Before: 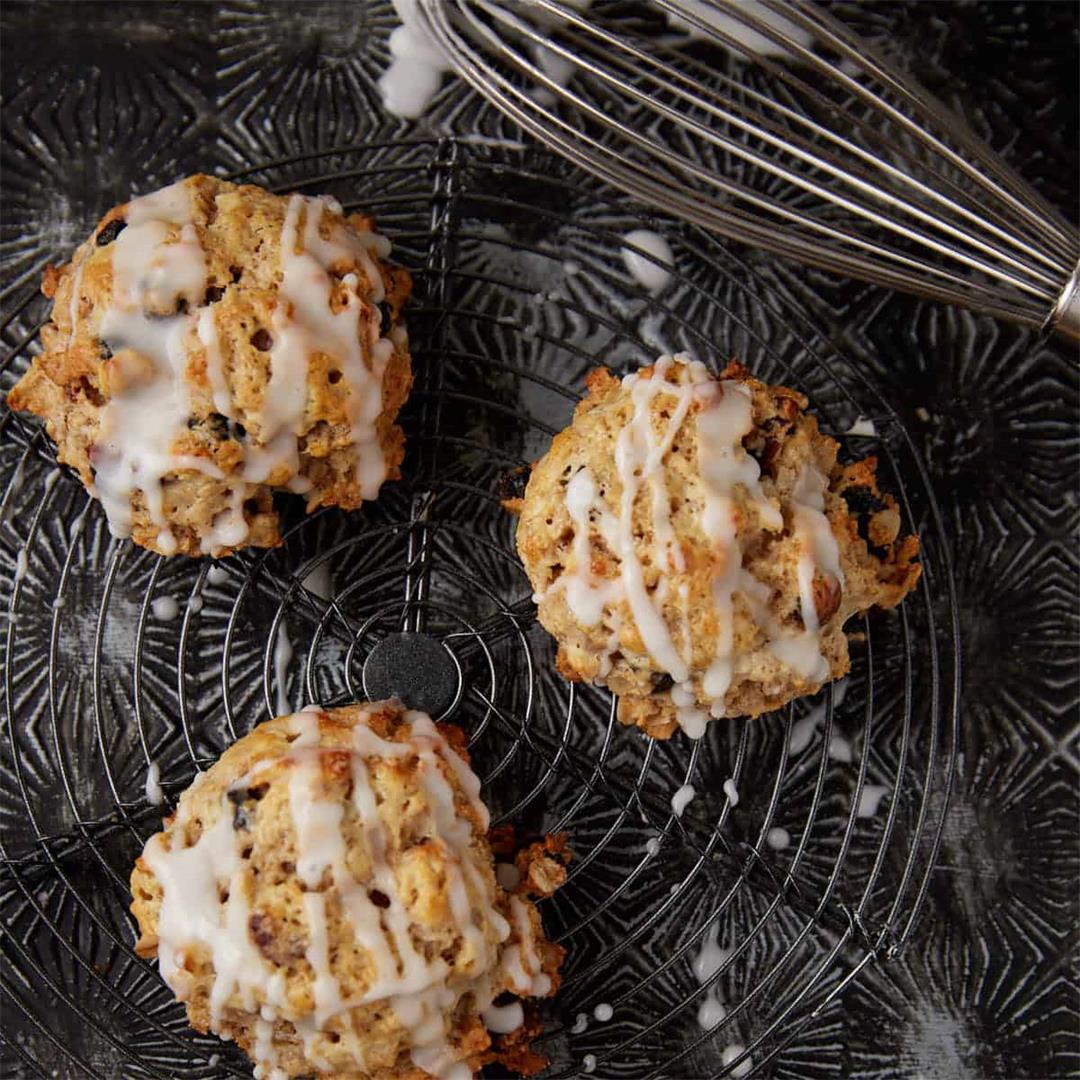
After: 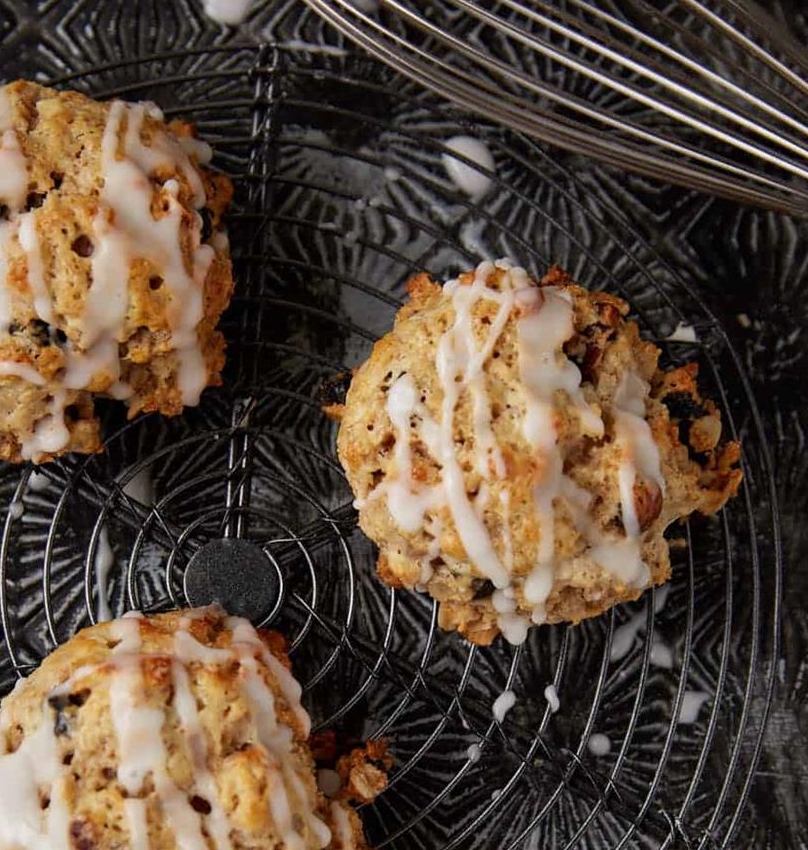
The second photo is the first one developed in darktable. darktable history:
crop: left 16.581%, top 8.712%, right 8.534%, bottom 12.517%
